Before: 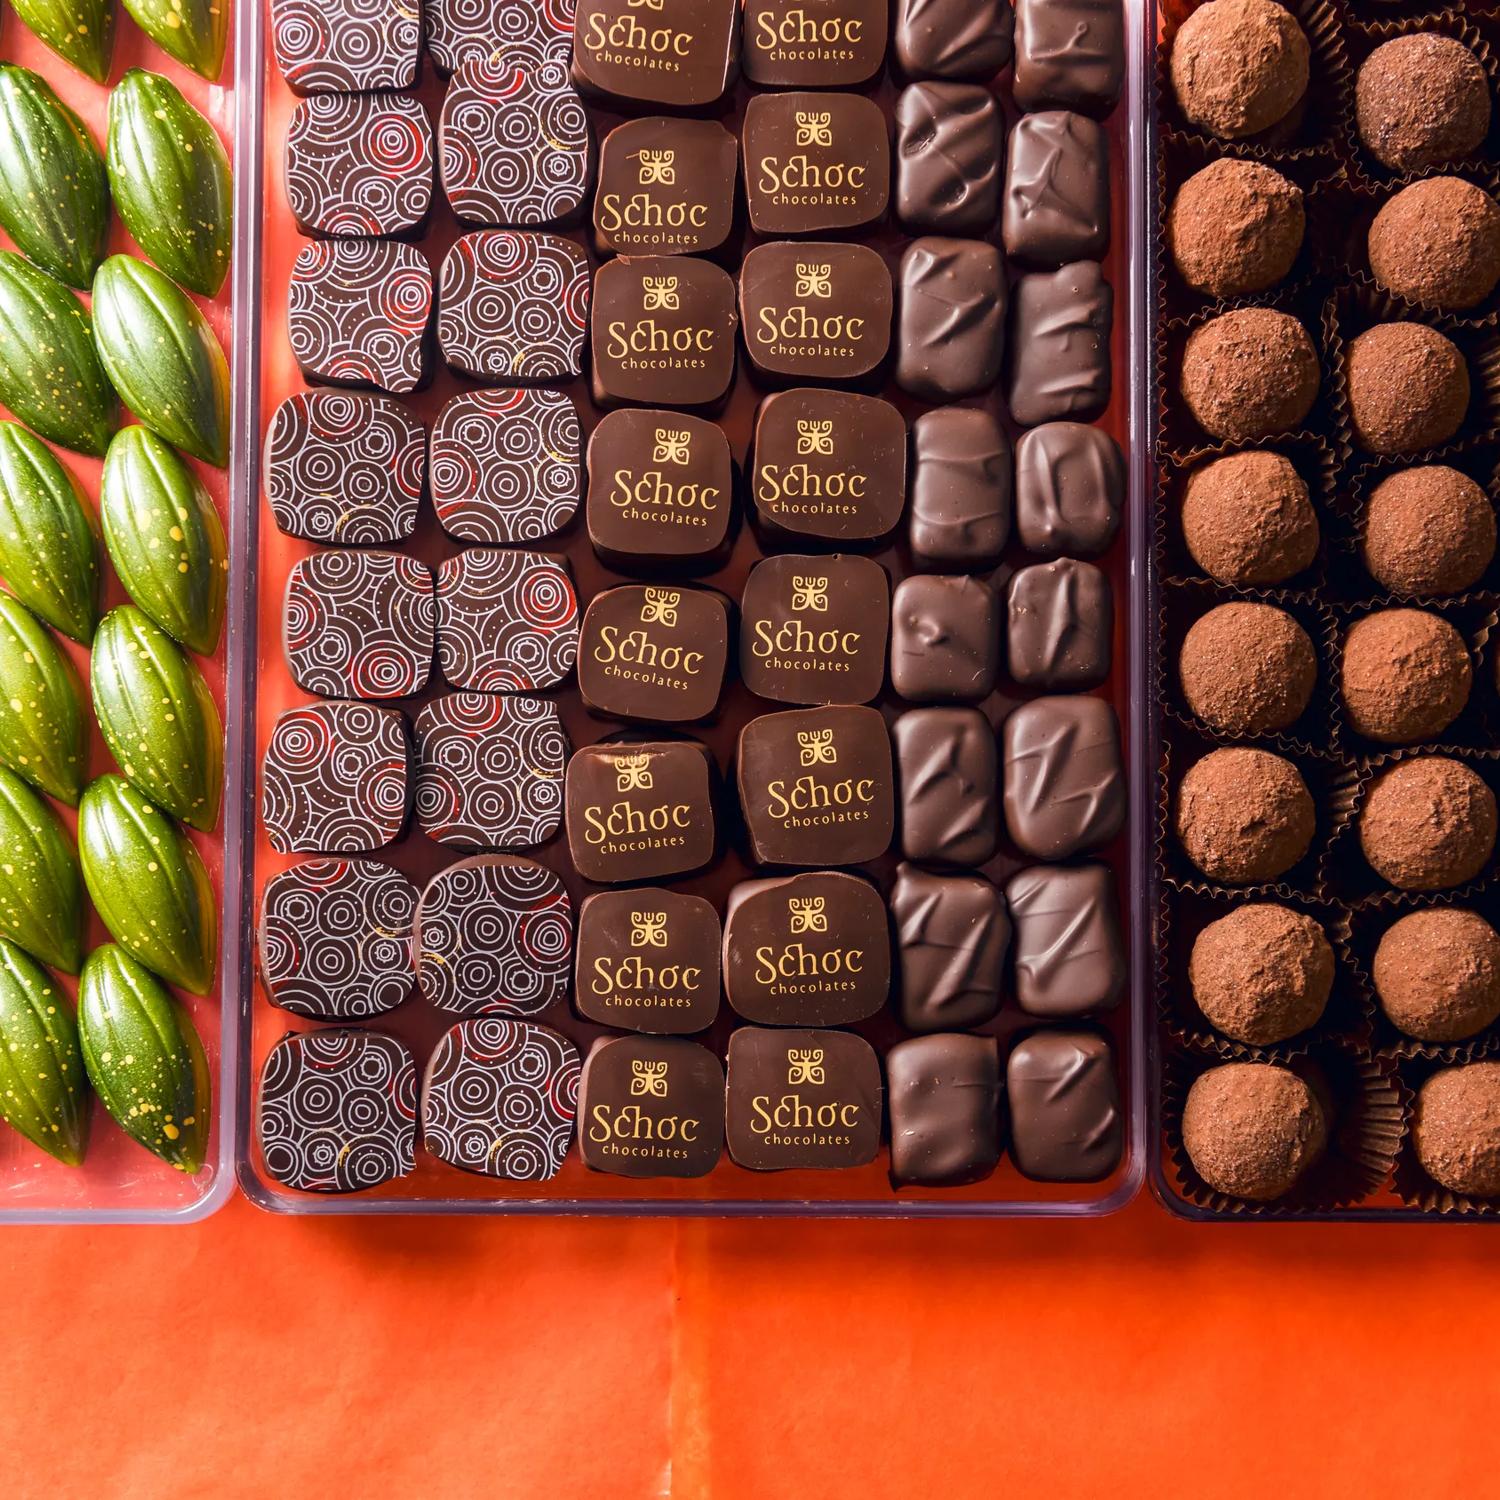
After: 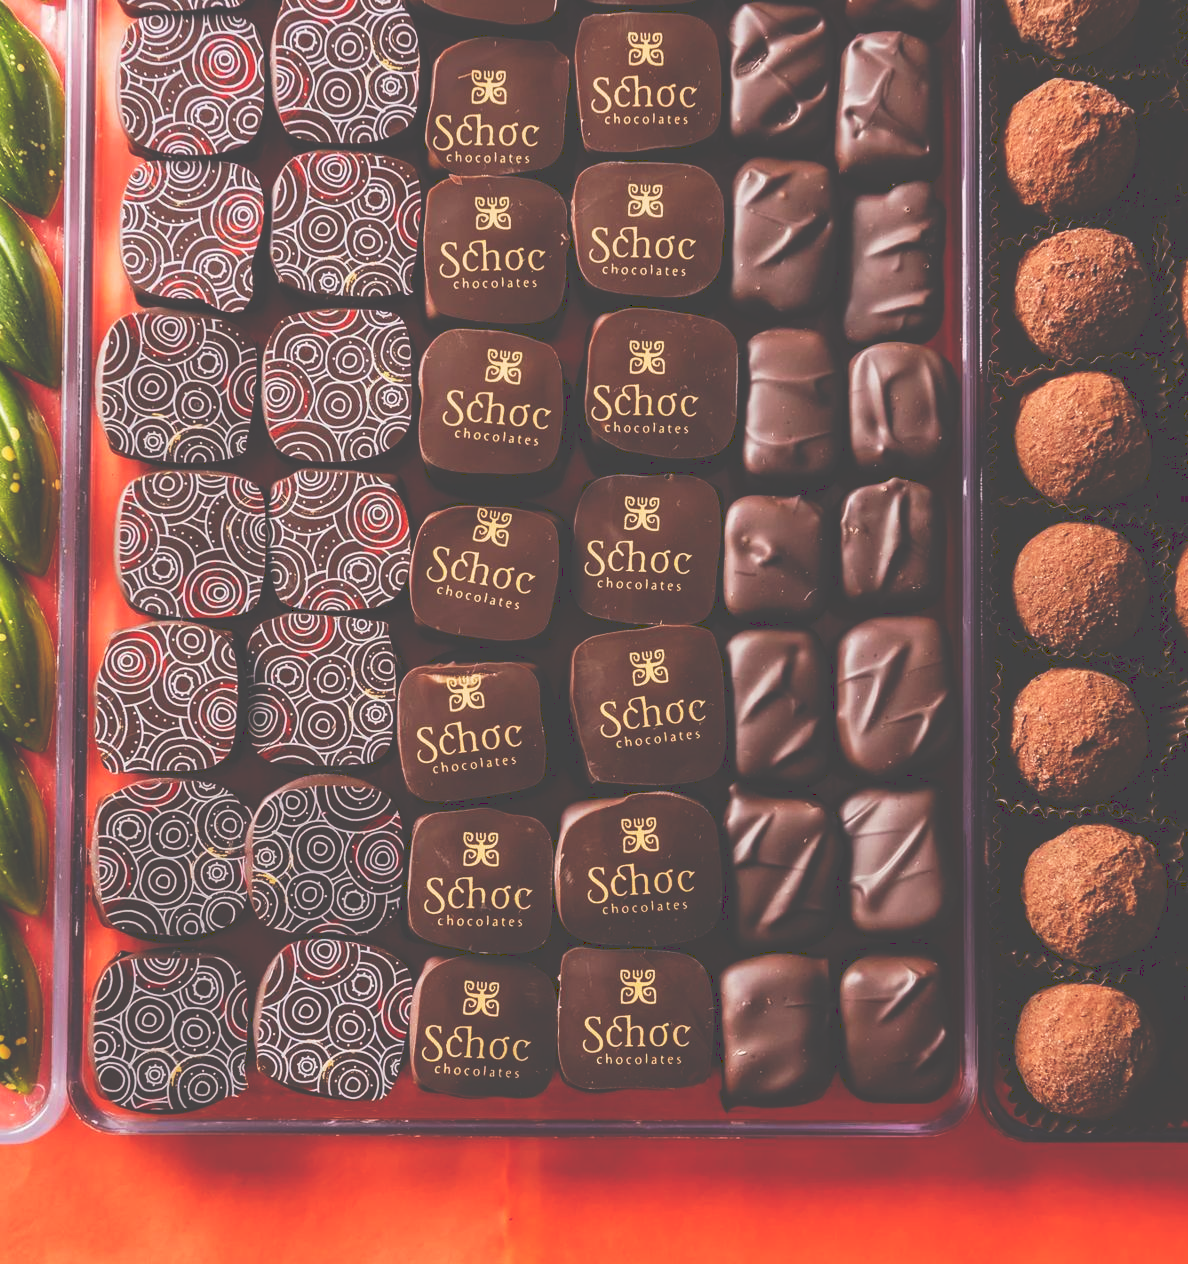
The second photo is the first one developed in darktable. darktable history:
crop: left 11.225%, top 5.381%, right 9.565%, bottom 10.314%
tone curve: curves: ch0 [(0, 0) (0.003, 0.273) (0.011, 0.276) (0.025, 0.276) (0.044, 0.28) (0.069, 0.283) (0.1, 0.288) (0.136, 0.293) (0.177, 0.302) (0.224, 0.321) (0.277, 0.349) (0.335, 0.393) (0.399, 0.448) (0.468, 0.51) (0.543, 0.589) (0.623, 0.677) (0.709, 0.761) (0.801, 0.839) (0.898, 0.909) (1, 1)], preserve colors none
